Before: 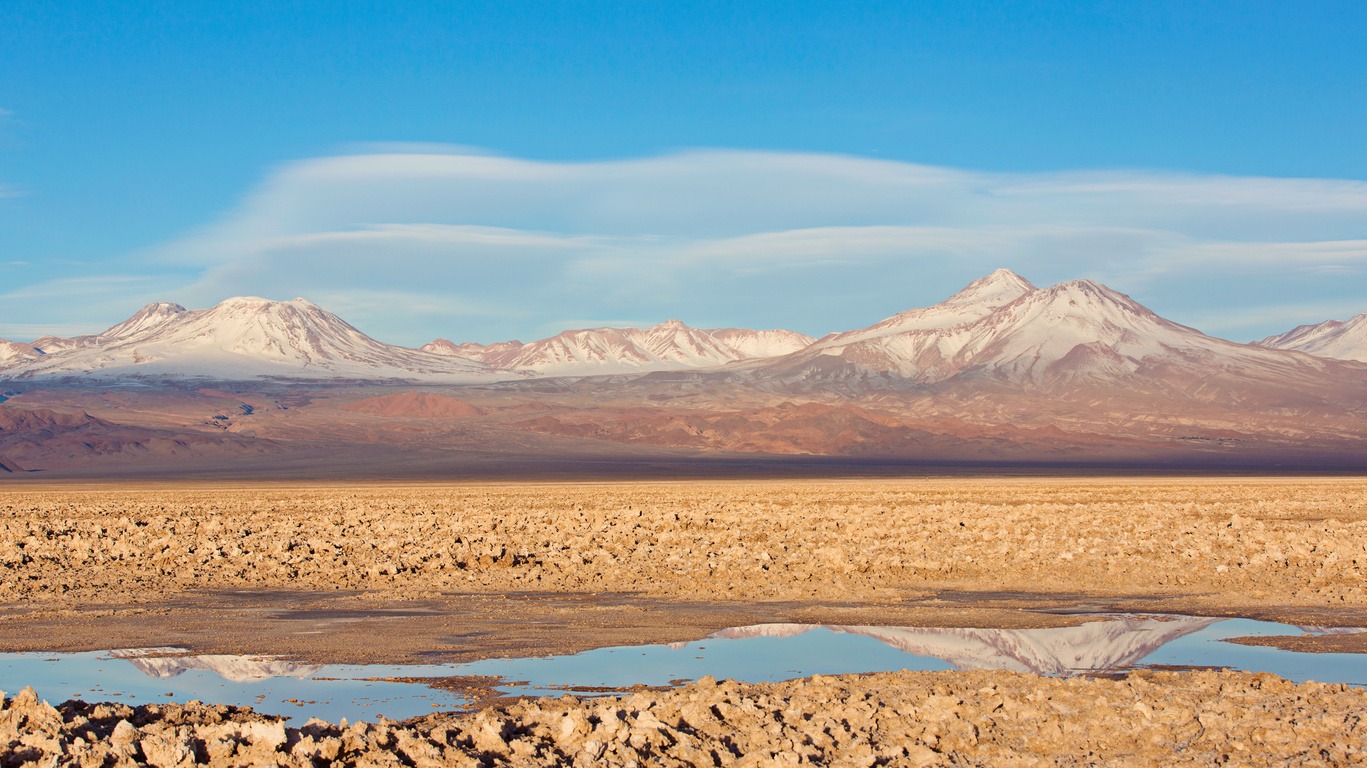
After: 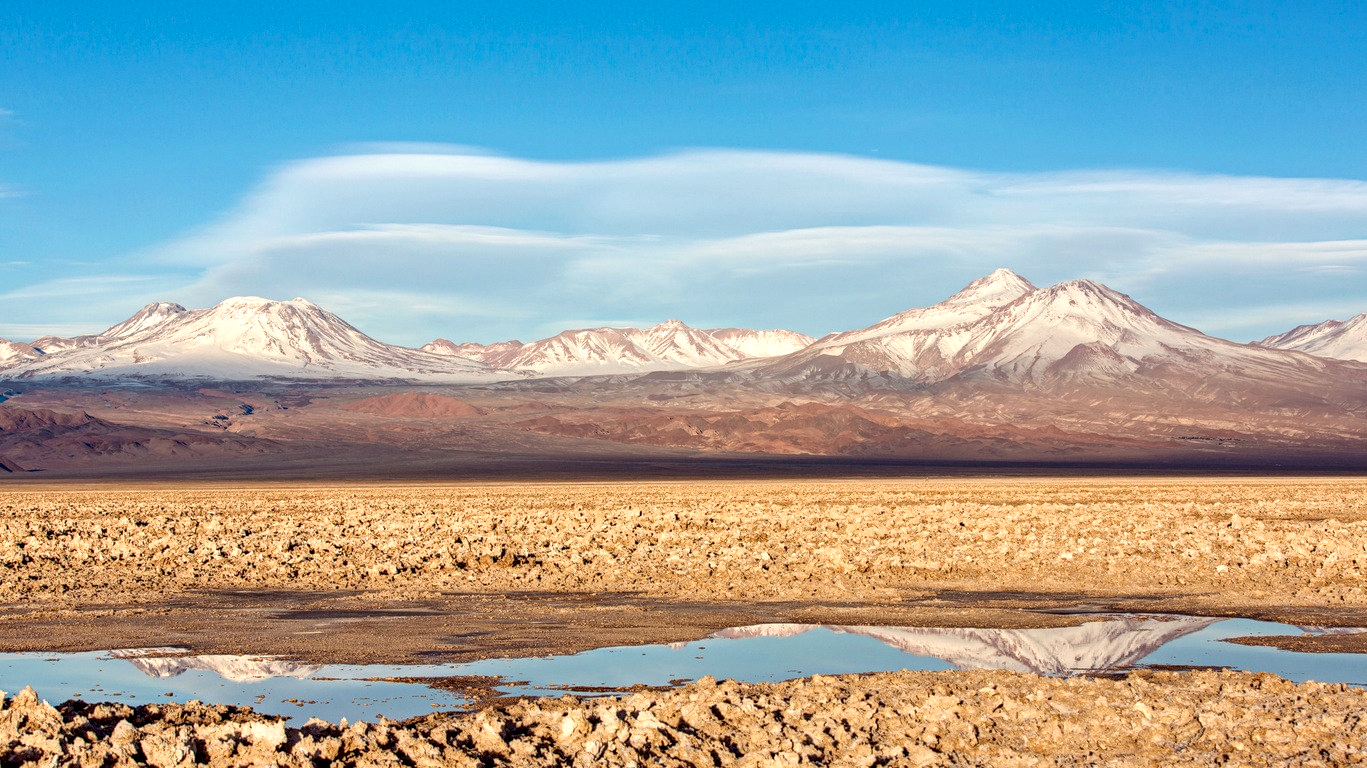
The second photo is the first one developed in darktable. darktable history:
local contrast: highlights 60%, shadows 63%, detail 160%
exposure: black level correction 0.007, exposure 0.157 EV, compensate highlight preservation false
